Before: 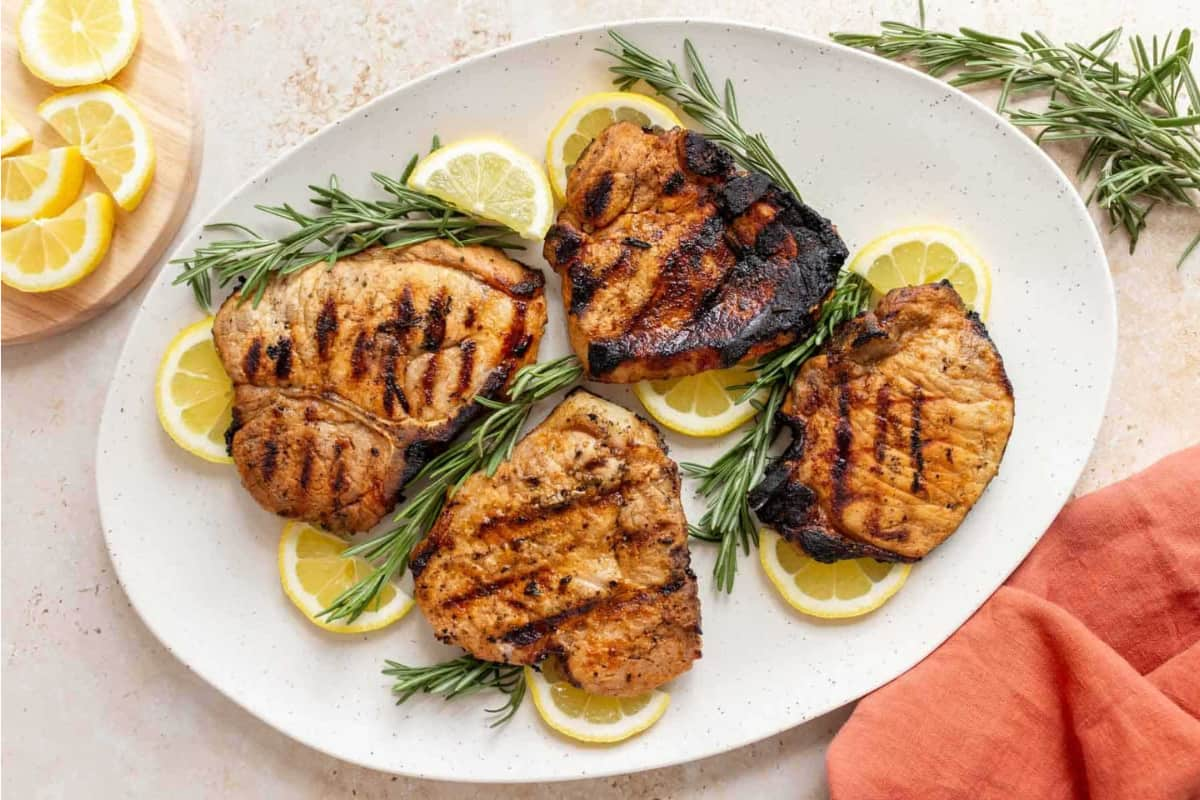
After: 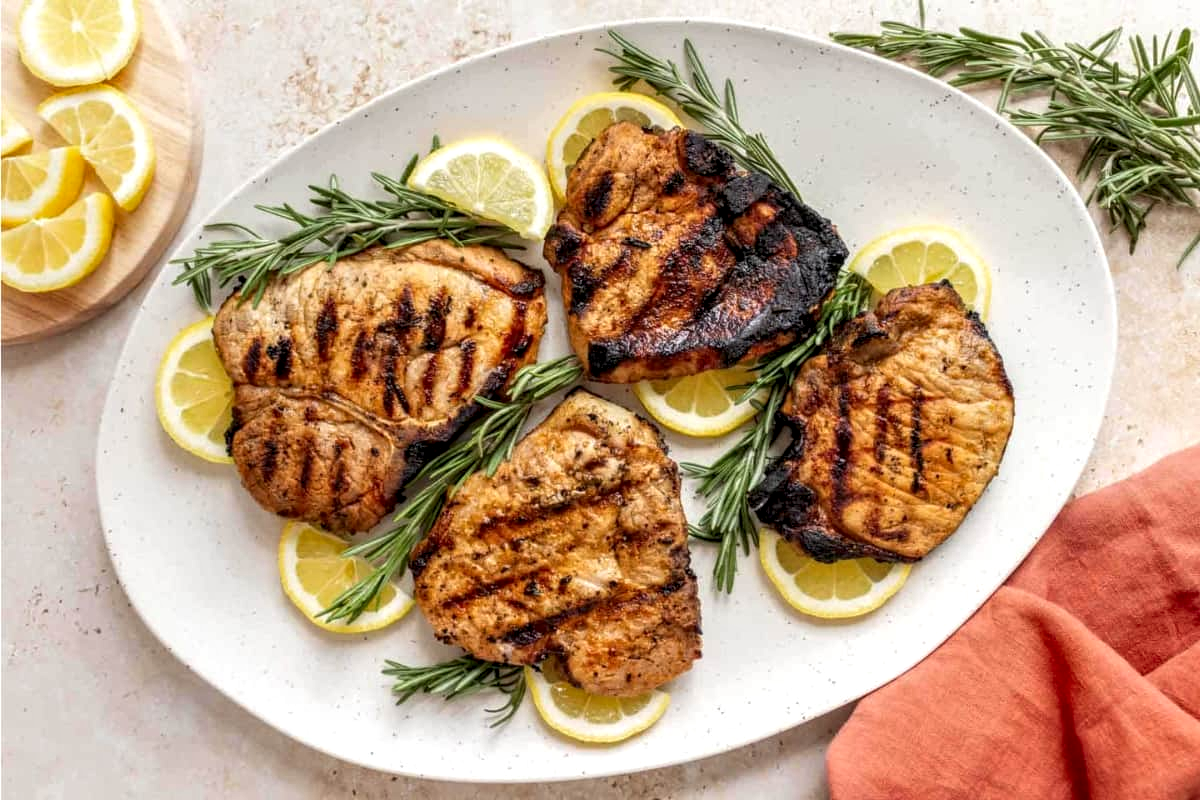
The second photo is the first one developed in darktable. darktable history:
local contrast: detail 140%
tone equalizer: -7 EV 0.13 EV, smoothing diameter 25%, edges refinement/feathering 10, preserve details guided filter
